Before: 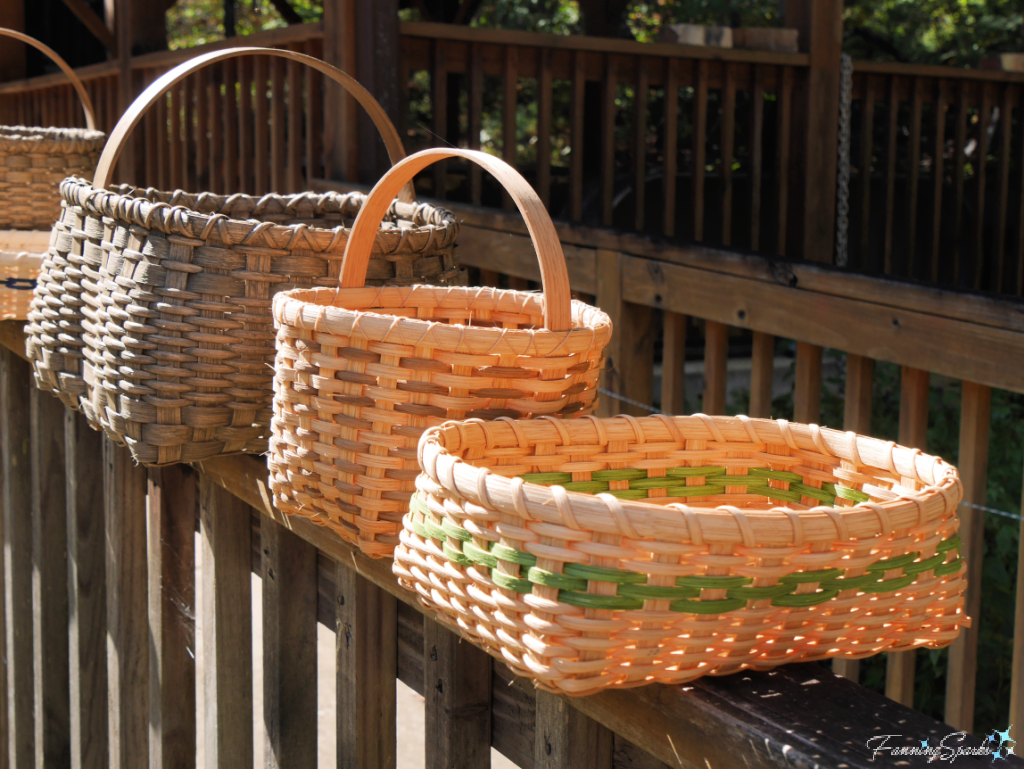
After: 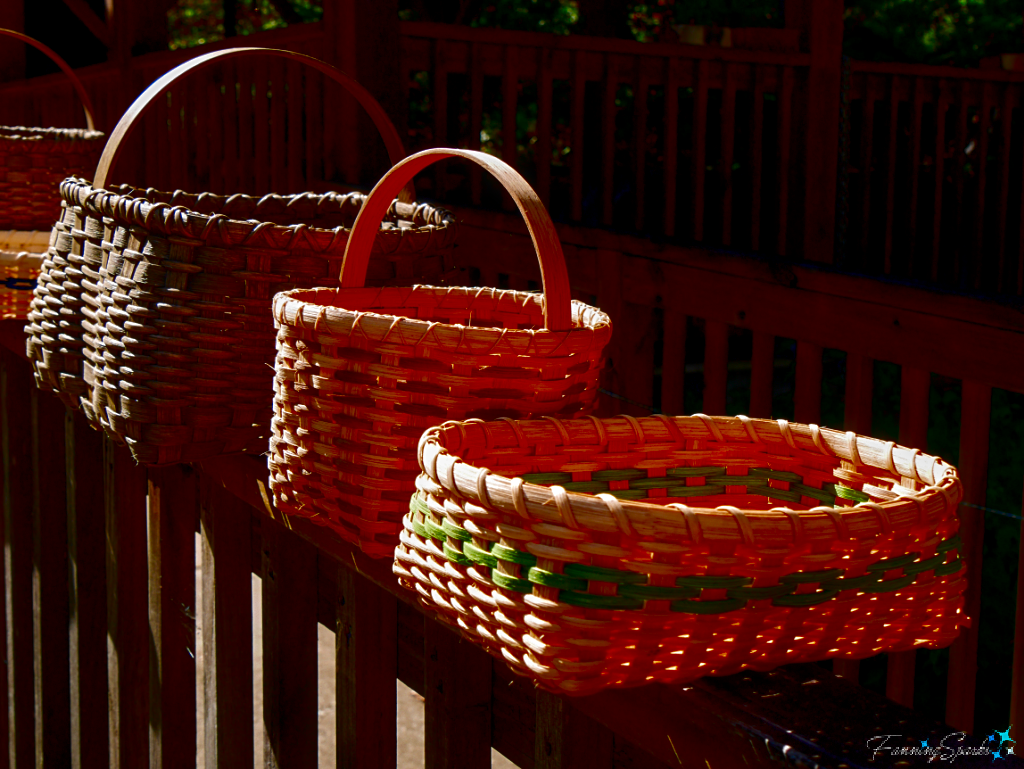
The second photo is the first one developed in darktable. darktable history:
local contrast: on, module defaults
tone equalizer: on, module defaults
sharpen: amount 0.2
contrast brightness saturation: brightness -1, saturation 1
